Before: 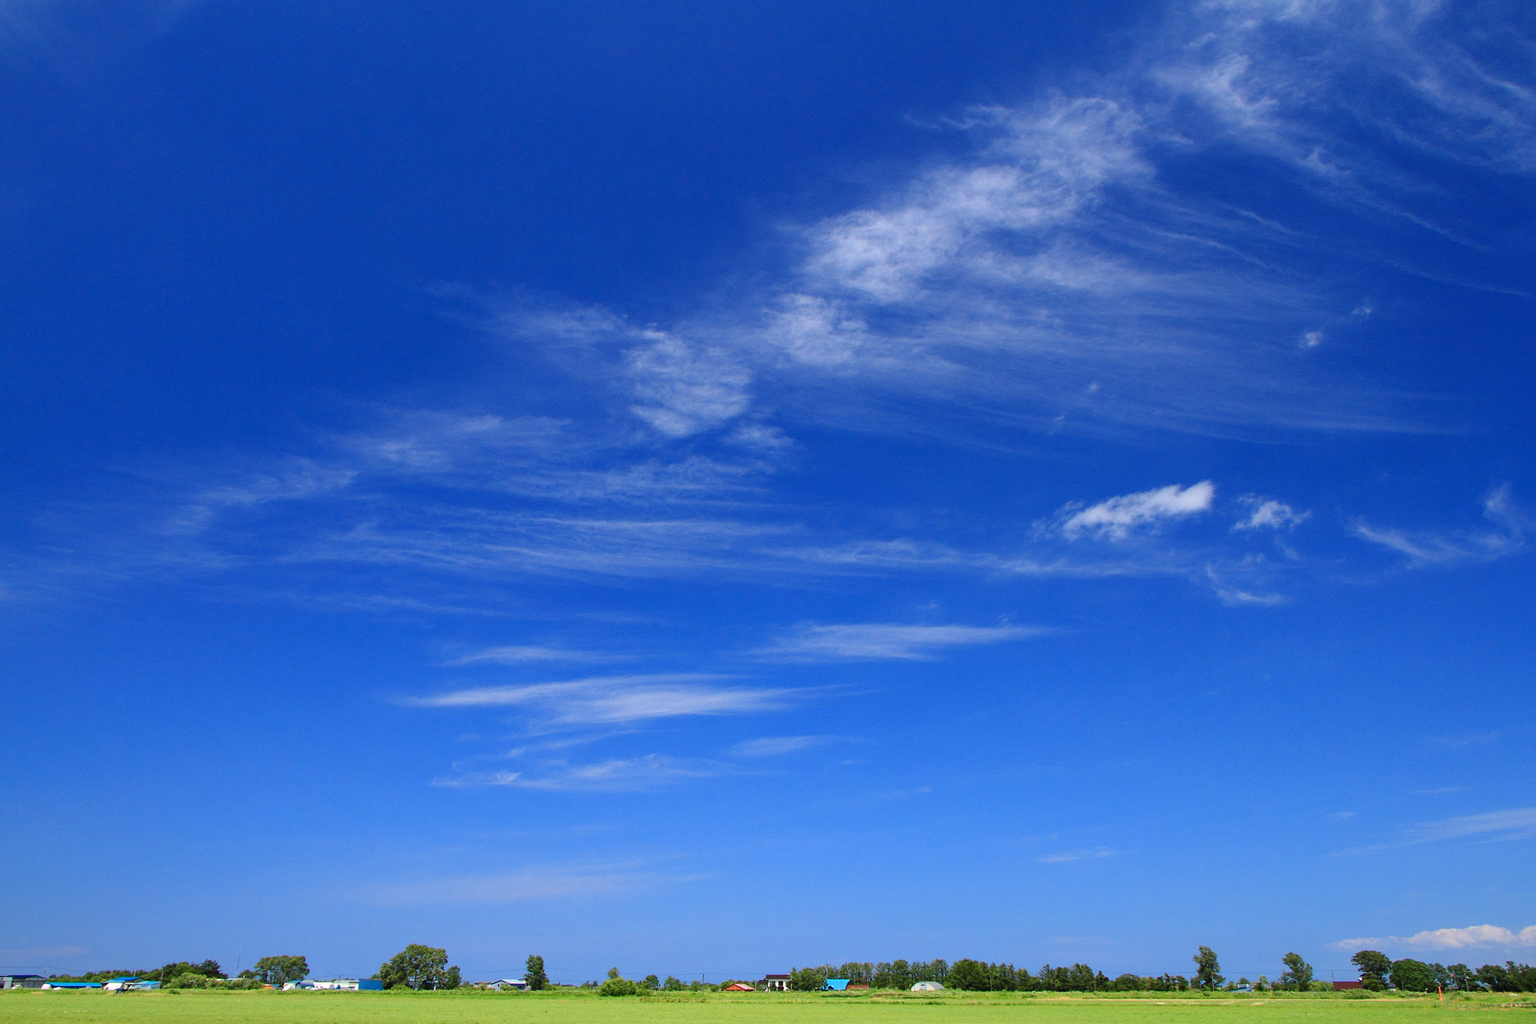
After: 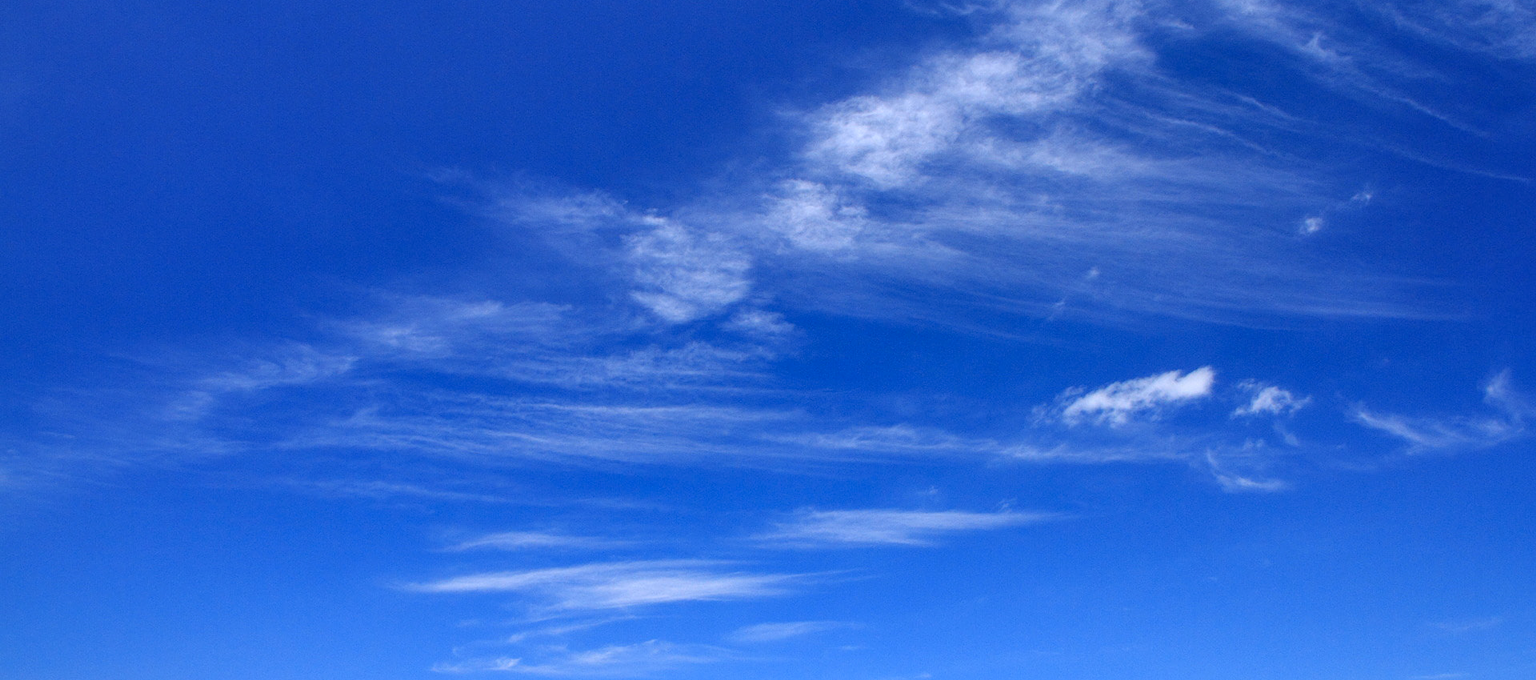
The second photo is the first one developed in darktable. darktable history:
exposure: exposure 0.201 EV, compensate highlight preservation false
shadows and highlights: radius 124.79, shadows 30.48, highlights -30.51, low approximation 0.01, soften with gaussian
crop: top 11.174%, bottom 22.414%
local contrast: on, module defaults
